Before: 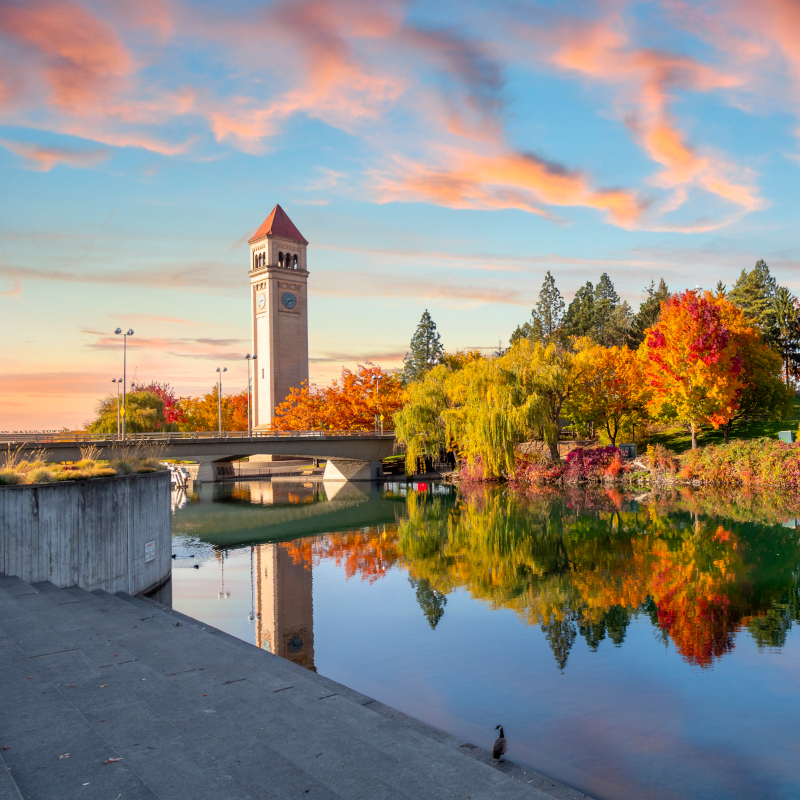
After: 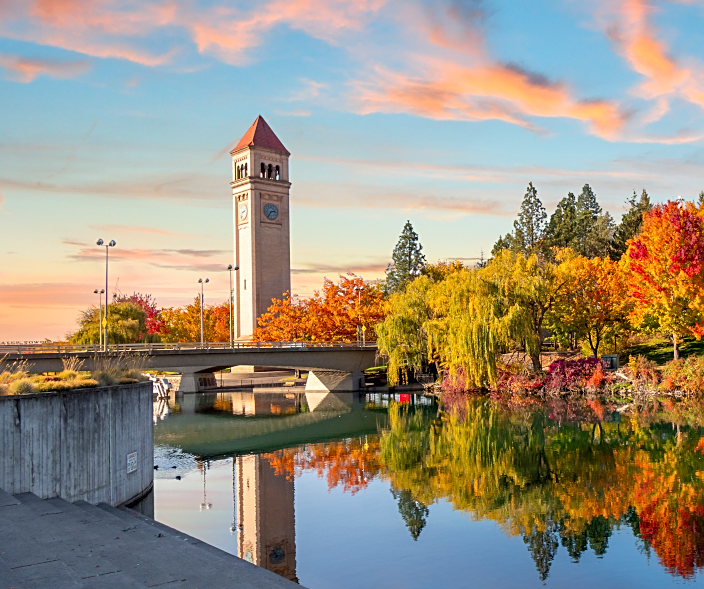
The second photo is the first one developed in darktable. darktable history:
crop and rotate: left 2.312%, top 11.172%, right 9.569%, bottom 15.172%
sharpen: on, module defaults
